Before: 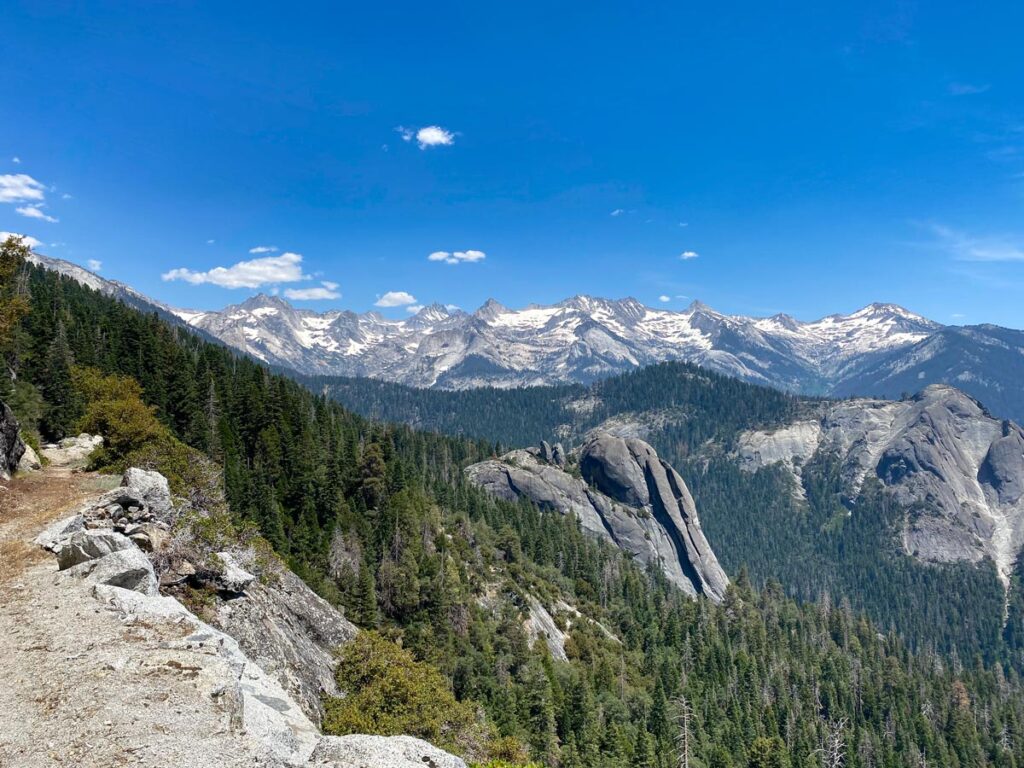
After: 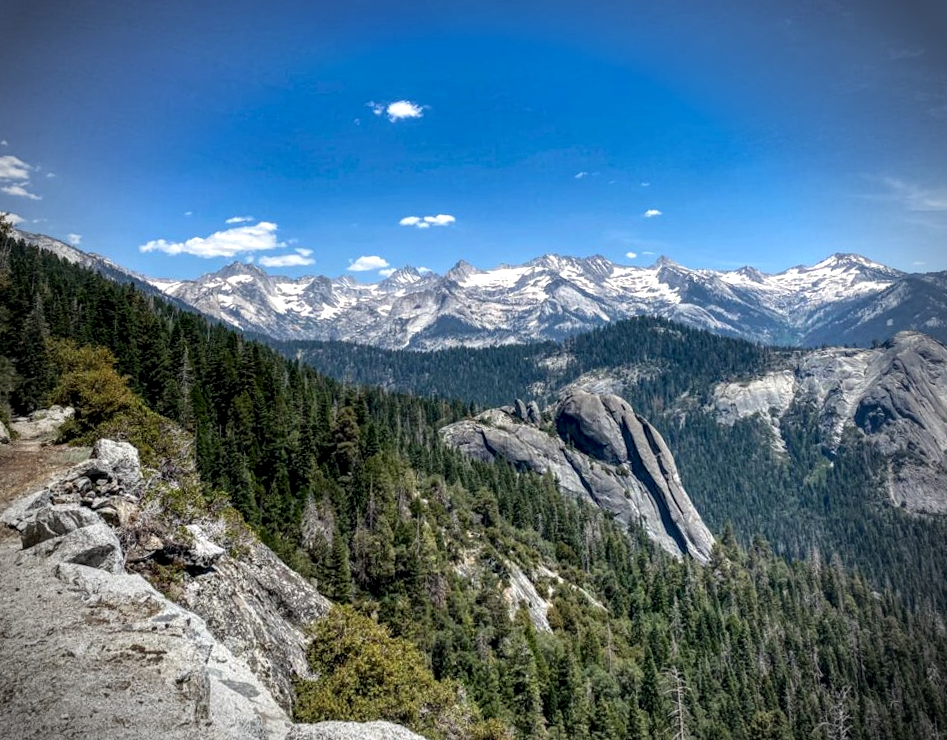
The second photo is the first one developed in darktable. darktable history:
vignetting: fall-off start 75%, brightness -0.692, width/height ratio 1.084
rotate and perspective: rotation -1.68°, lens shift (vertical) -0.146, crop left 0.049, crop right 0.912, crop top 0.032, crop bottom 0.96
local contrast: highlights 25%, detail 150%
